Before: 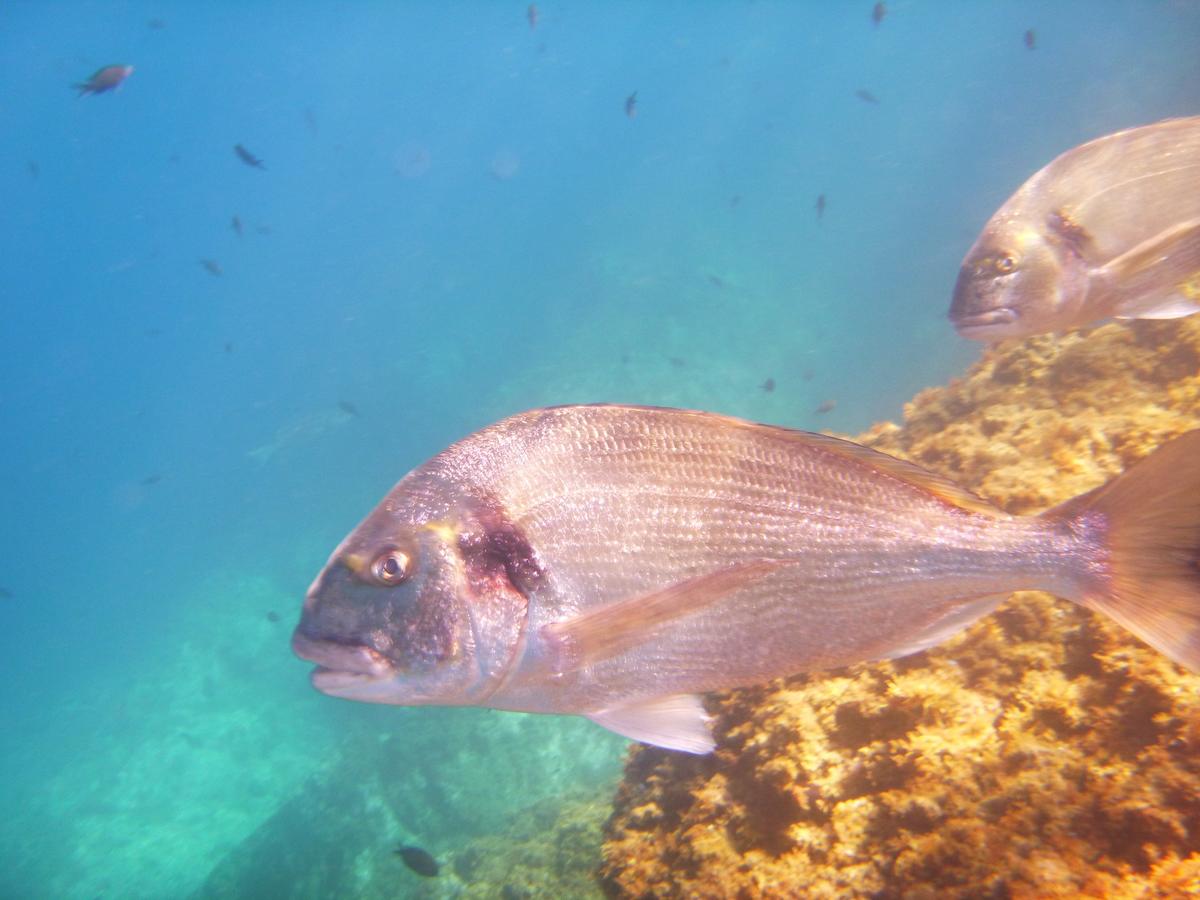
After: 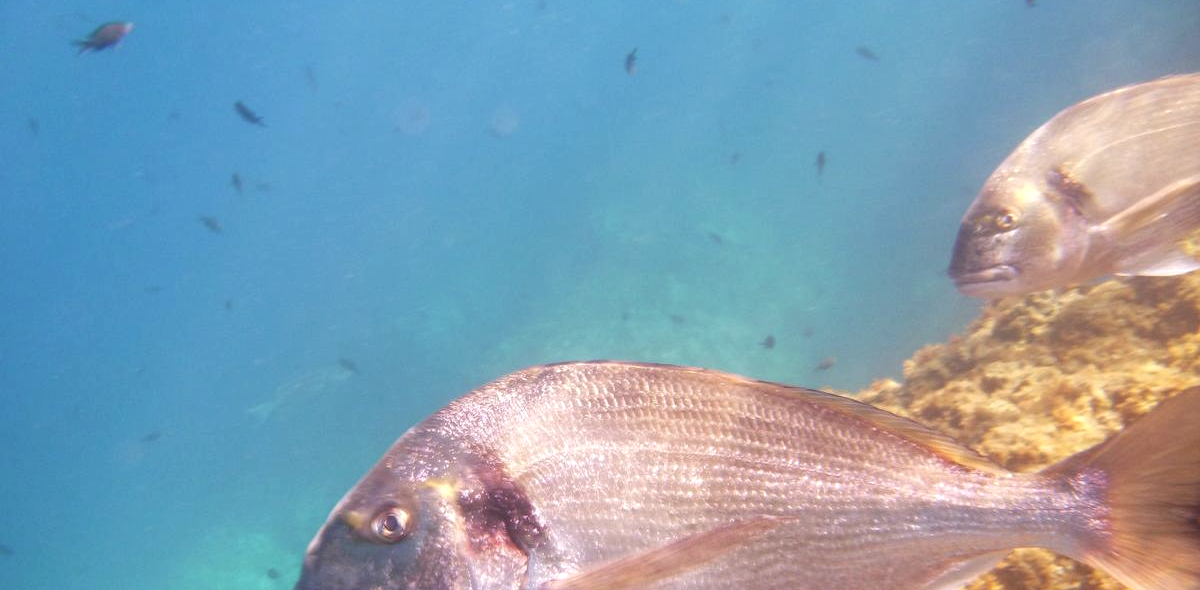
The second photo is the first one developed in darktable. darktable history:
crop and rotate: top 4.848%, bottom 29.503%
contrast brightness saturation: saturation 0.13
color correction: saturation 0.8
local contrast: on, module defaults
